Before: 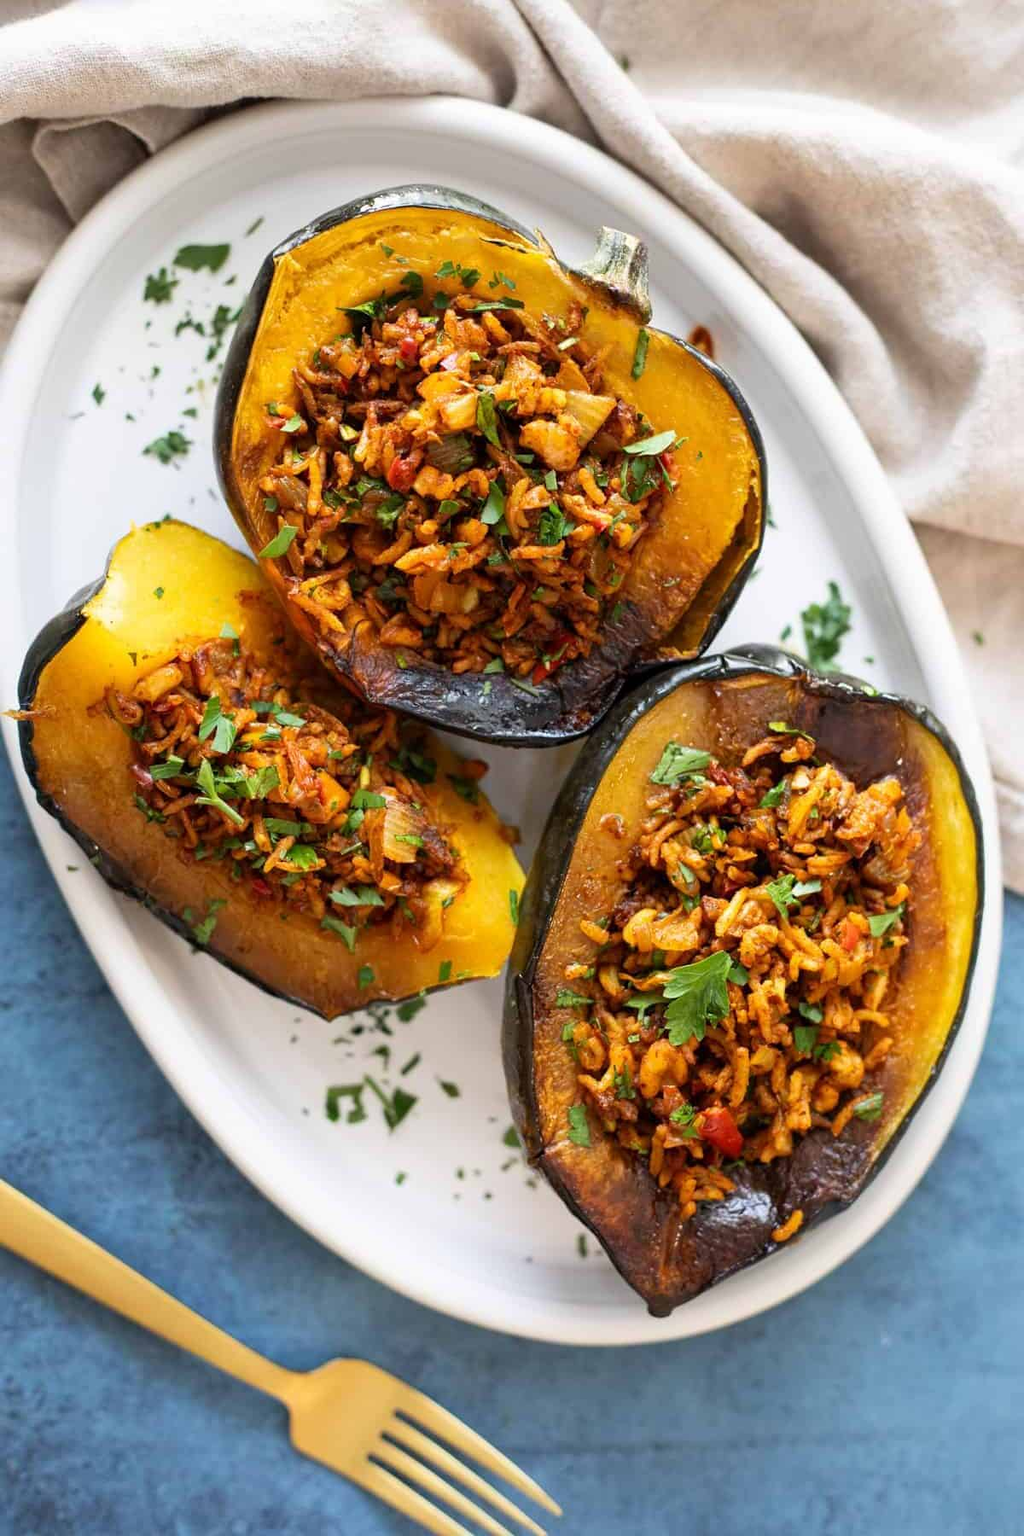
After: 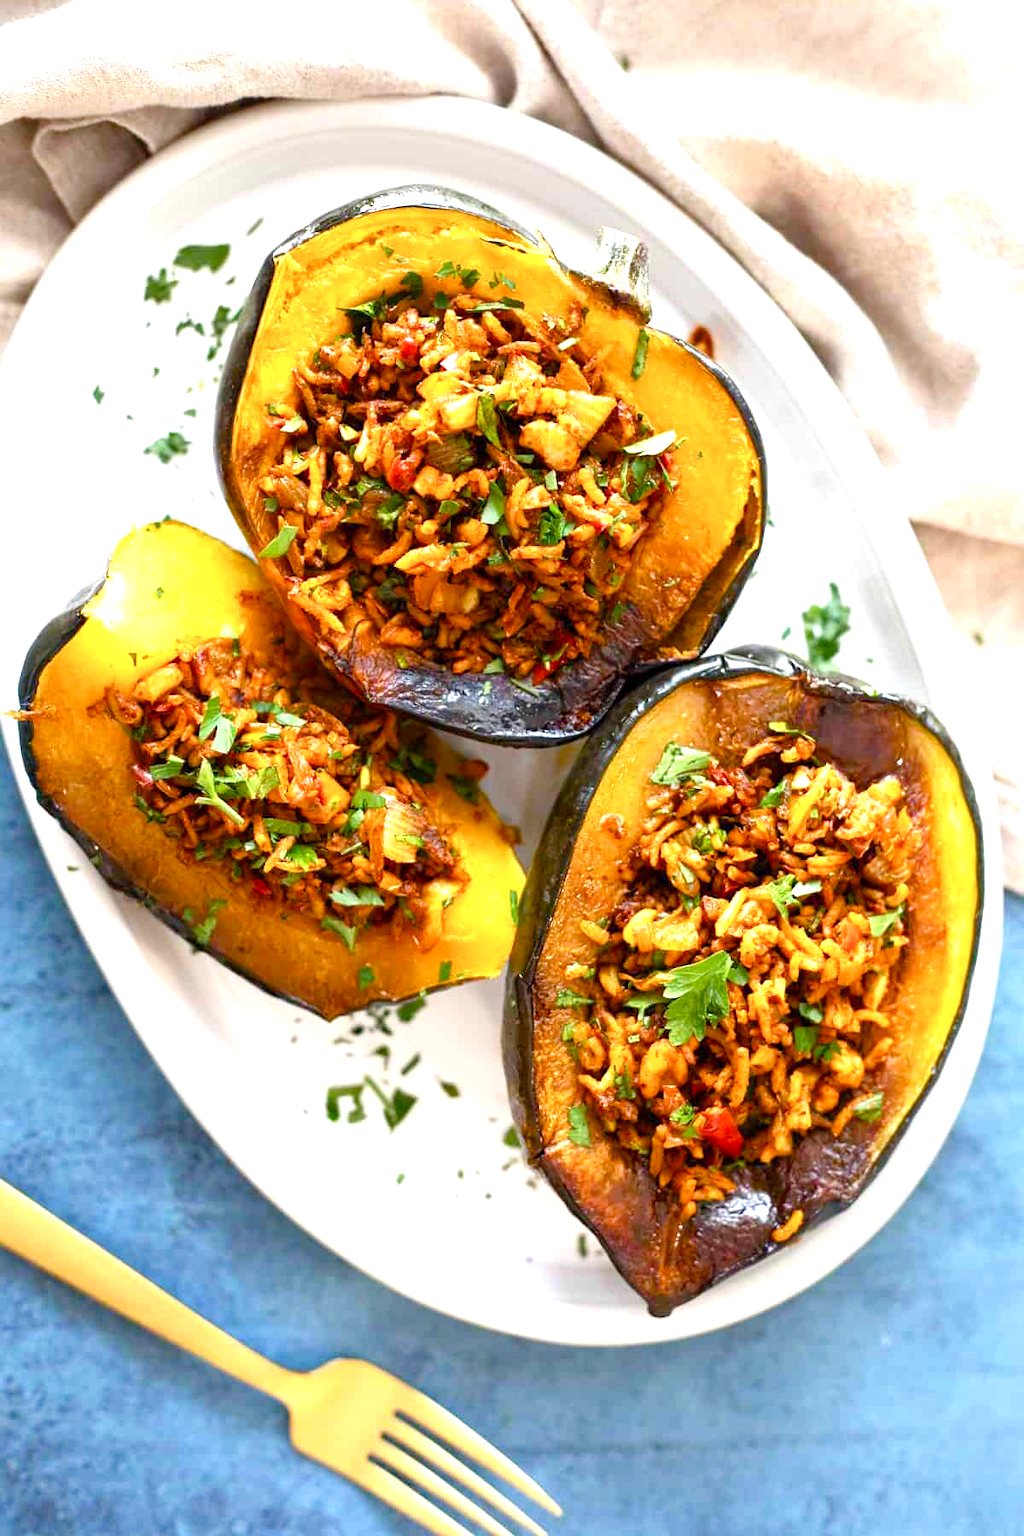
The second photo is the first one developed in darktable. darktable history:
exposure: black level correction 0, exposure 0.936 EV, compensate highlight preservation false
color balance rgb: perceptual saturation grading › global saturation 45.443%, perceptual saturation grading › highlights -49.978%, perceptual saturation grading › shadows 29.55%
